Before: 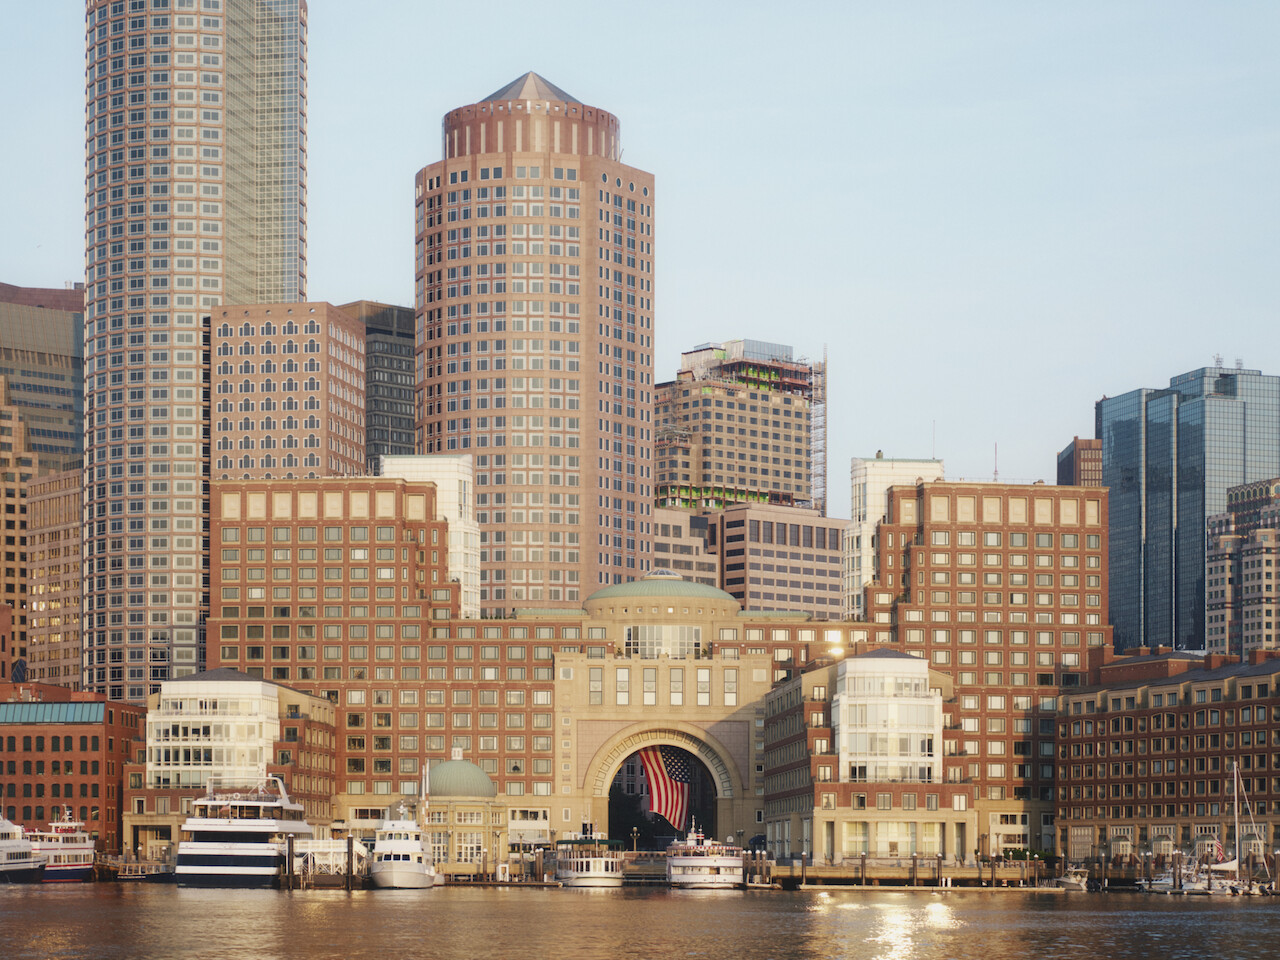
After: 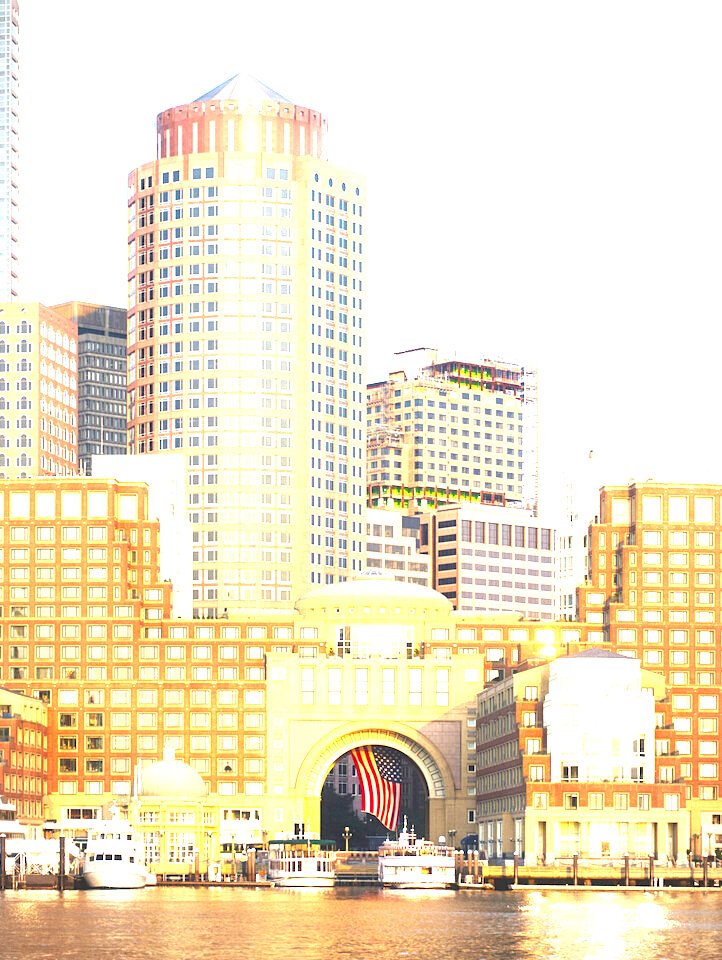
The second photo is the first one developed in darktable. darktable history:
crop and rotate: left 22.536%, right 20.98%
color balance rgb: perceptual saturation grading › global saturation 30.116%, global vibrance 20%
exposure: black level correction 0, exposure 1.992 EV, compensate highlight preservation false
vignetting: fall-off radius 61.23%
tone equalizer: edges refinement/feathering 500, mask exposure compensation -1.57 EV, preserve details no
base curve: curves: ch0 [(0, 0) (0.303, 0.277) (1, 1)], preserve colors none
sharpen: amount 0.2
